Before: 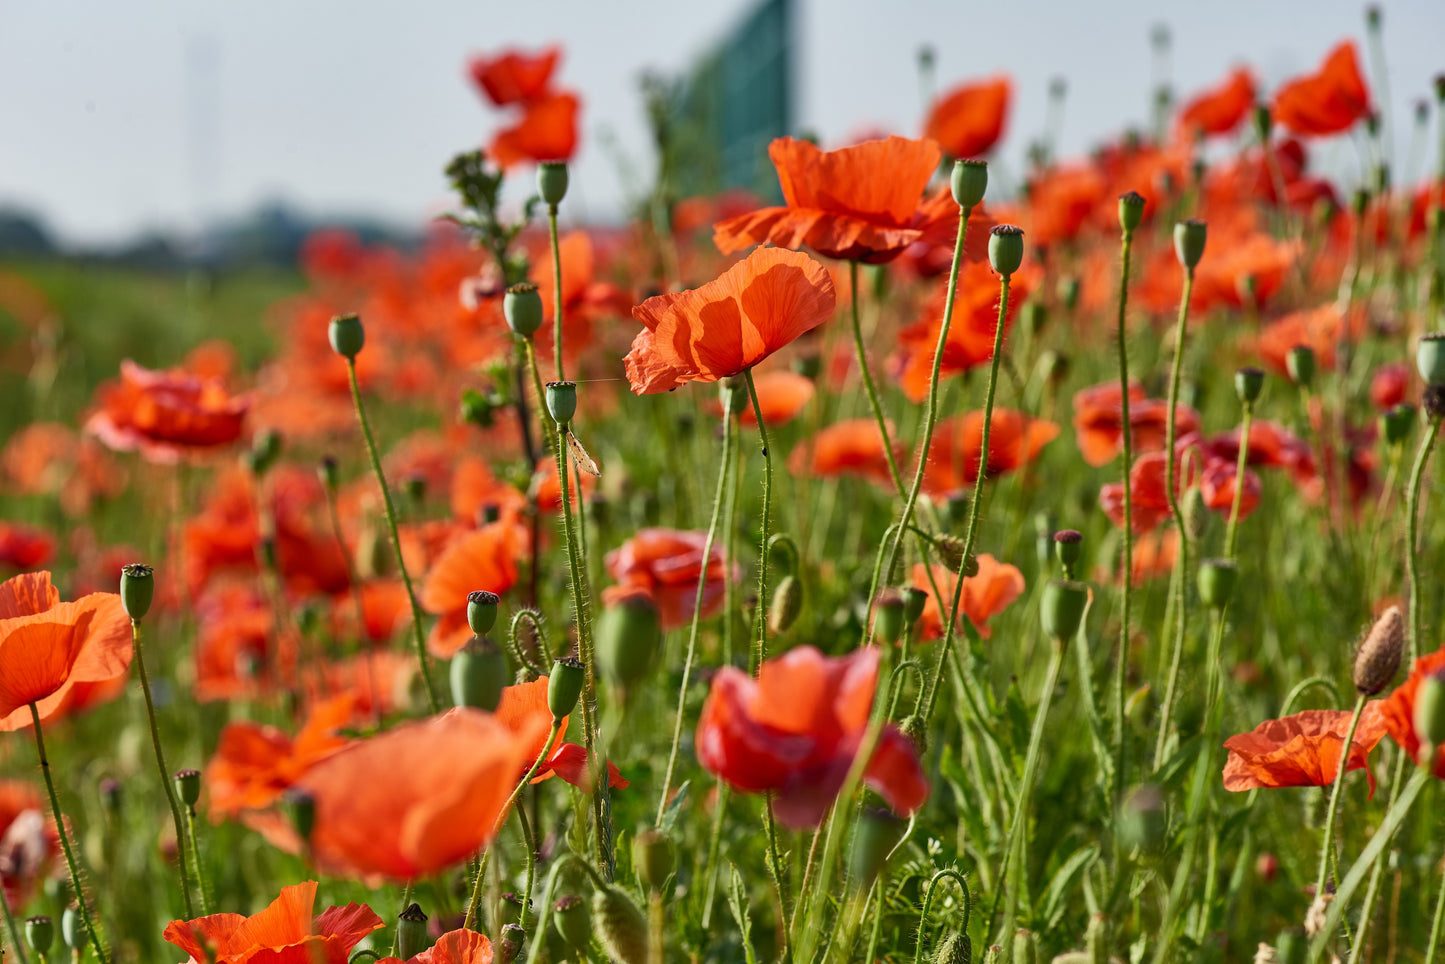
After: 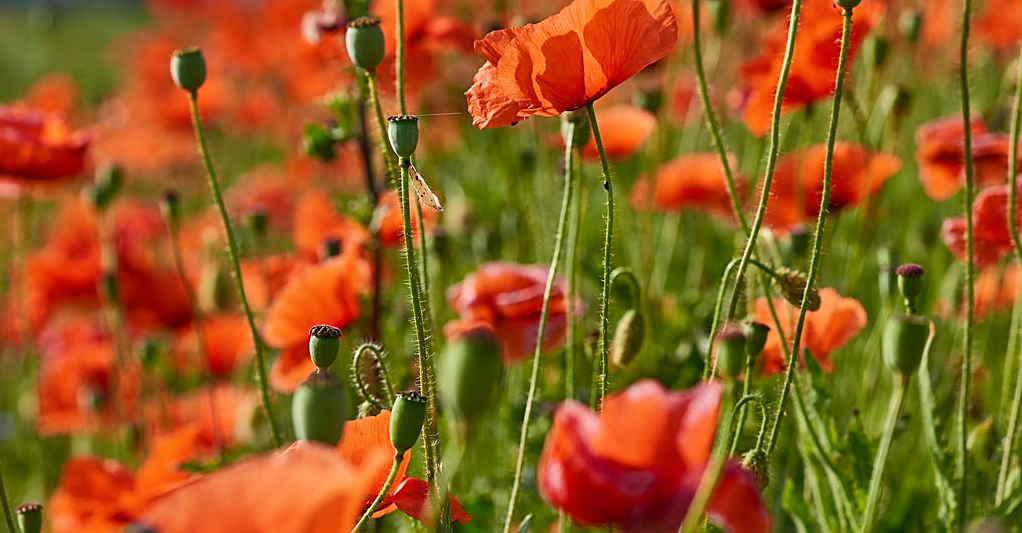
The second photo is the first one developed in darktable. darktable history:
crop: left 10.947%, top 27.618%, right 18.325%, bottom 17.035%
color balance rgb: perceptual saturation grading › global saturation 1.4%, perceptual saturation grading › highlights -1.875%, perceptual saturation grading › mid-tones 3.821%, perceptual saturation grading › shadows 7.755%
sharpen: amount 0.491
